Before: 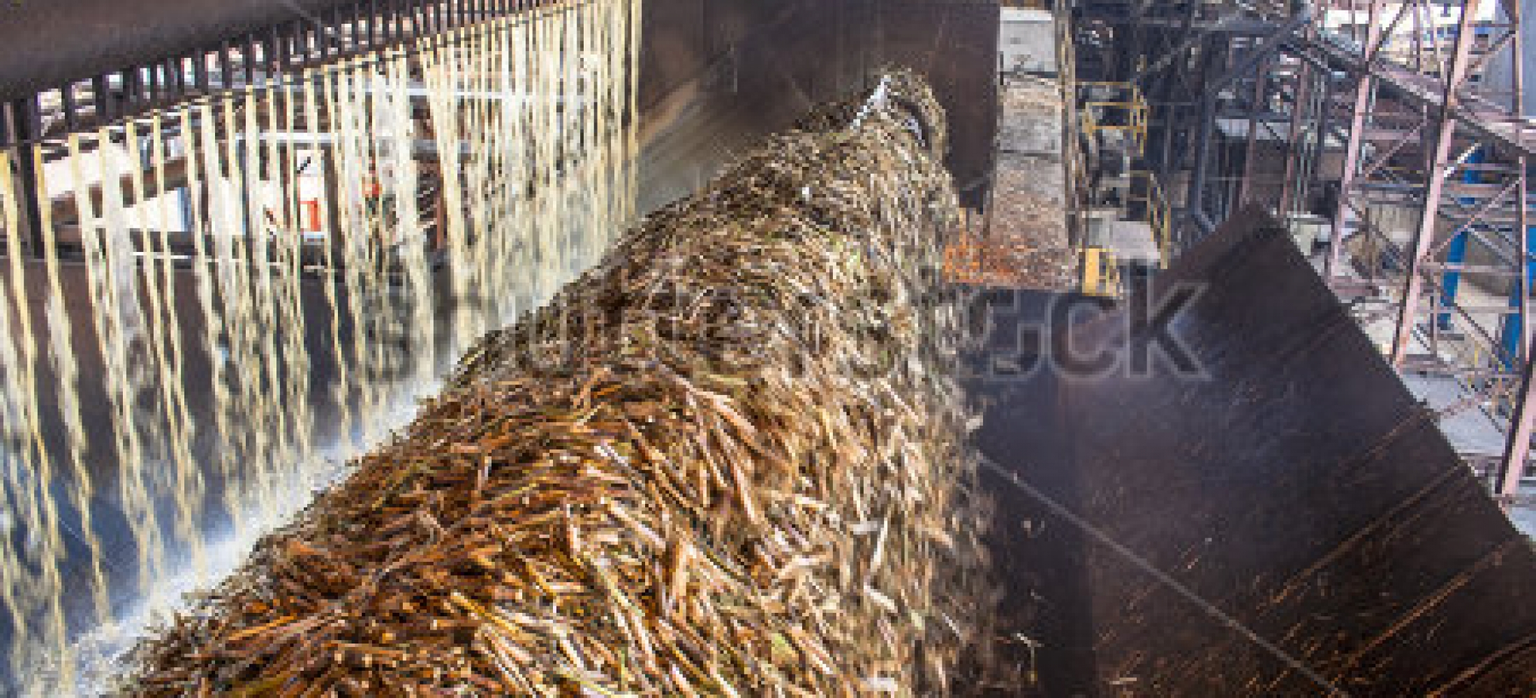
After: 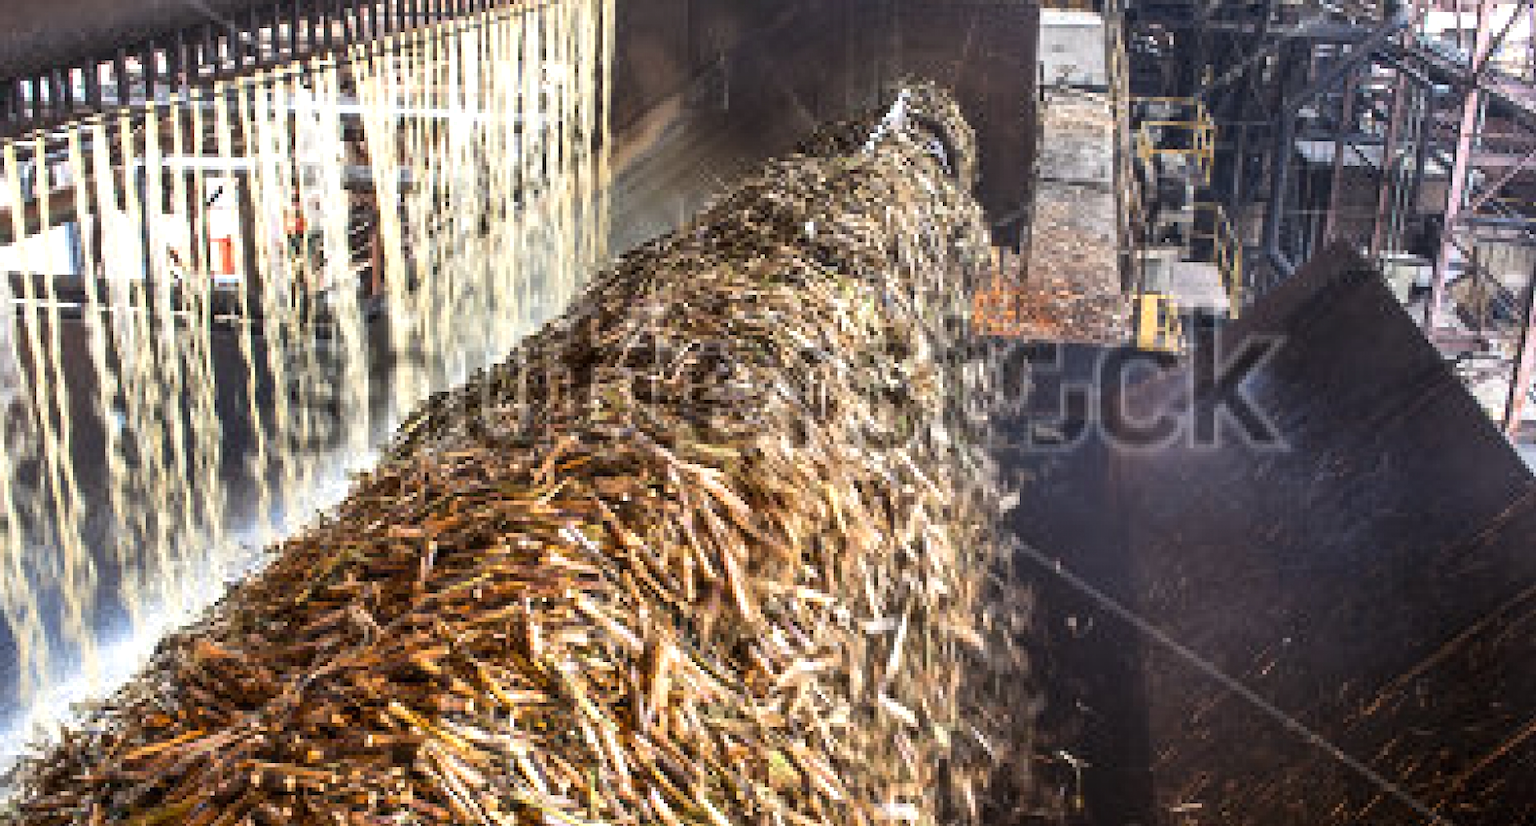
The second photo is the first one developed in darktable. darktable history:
crop: left 8.026%, right 7.374%
tone equalizer: -8 EV -0.417 EV, -7 EV -0.389 EV, -6 EV -0.333 EV, -5 EV -0.222 EV, -3 EV 0.222 EV, -2 EV 0.333 EV, -1 EV 0.389 EV, +0 EV 0.417 EV, edges refinement/feathering 500, mask exposure compensation -1.57 EV, preserve details no
